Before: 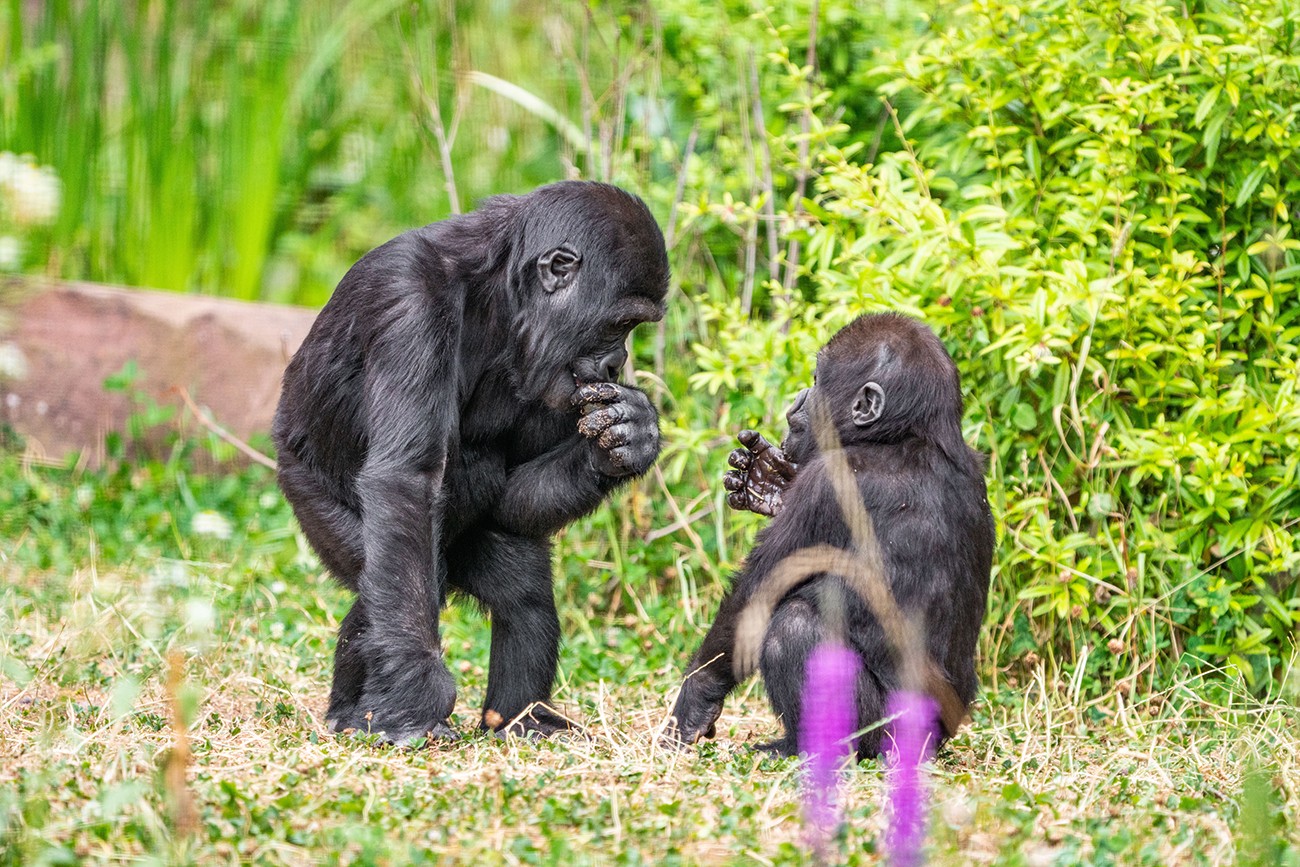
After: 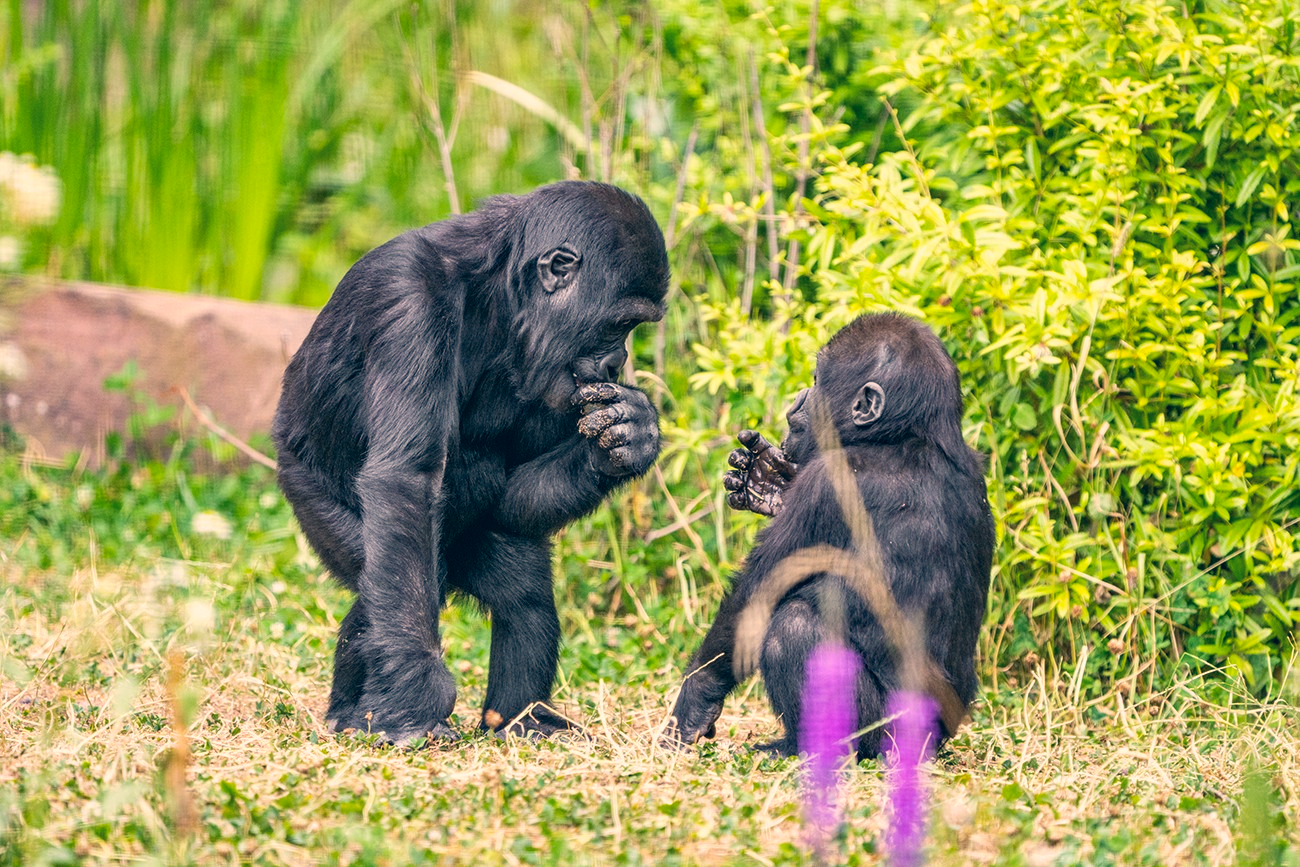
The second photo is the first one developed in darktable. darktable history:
color correction: highlights a* 10.33, highlights b* 14.07, shadows a* -10.31, shadows b* -14.81
